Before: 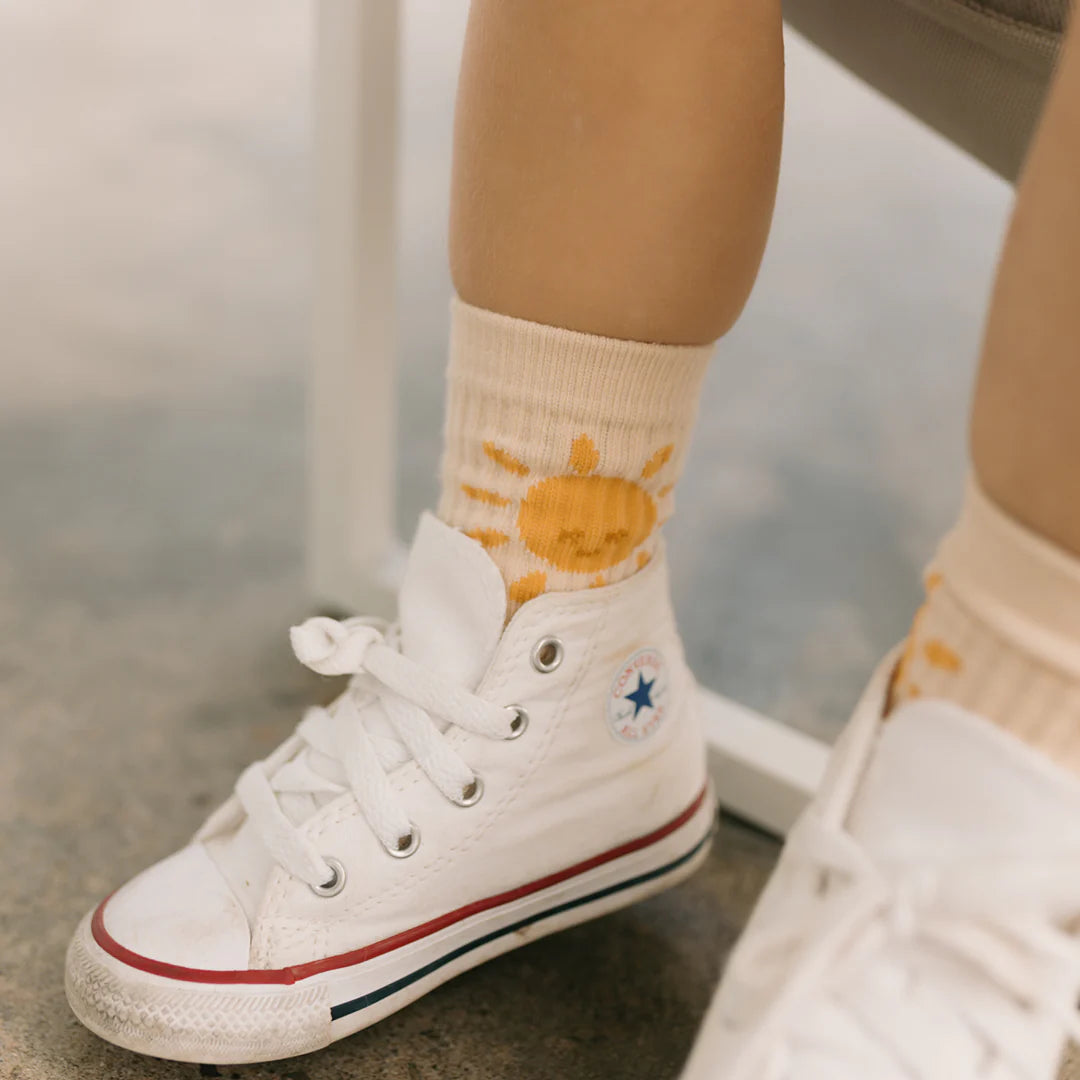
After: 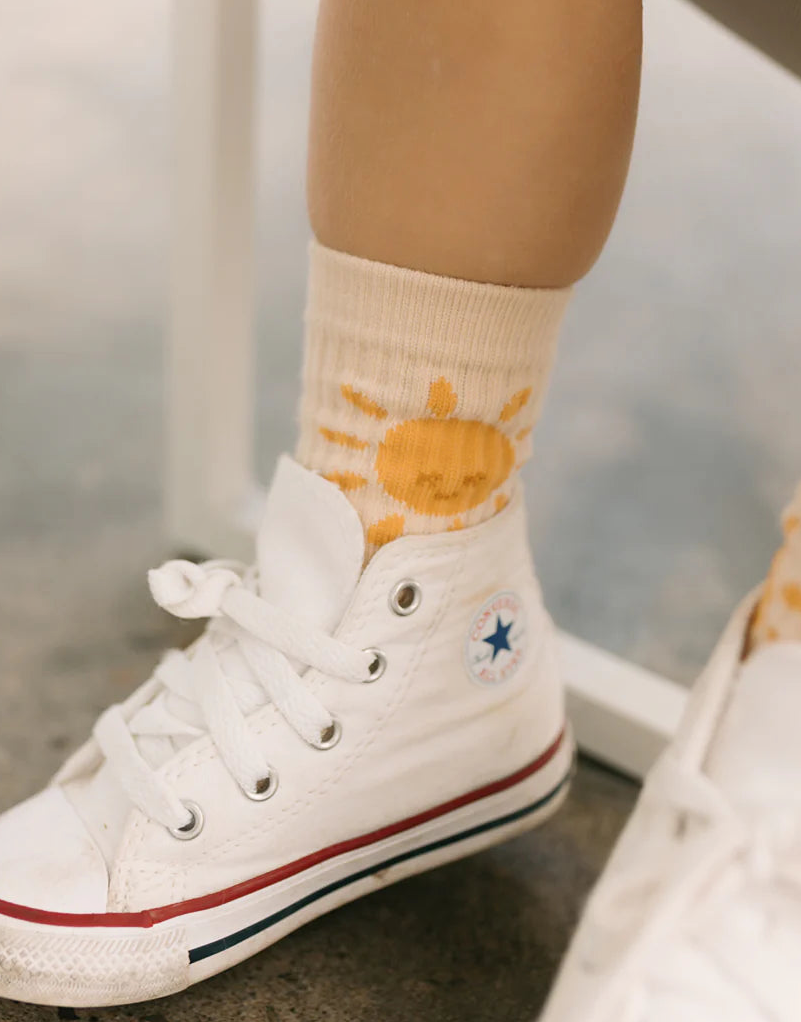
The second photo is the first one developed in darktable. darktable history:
crop and rotate: left 13.217%, top 5.301%, right 12.537%
shadows and highlights: shadows -0.64, highlights 40.84, highlights color adjustment 53.03%
